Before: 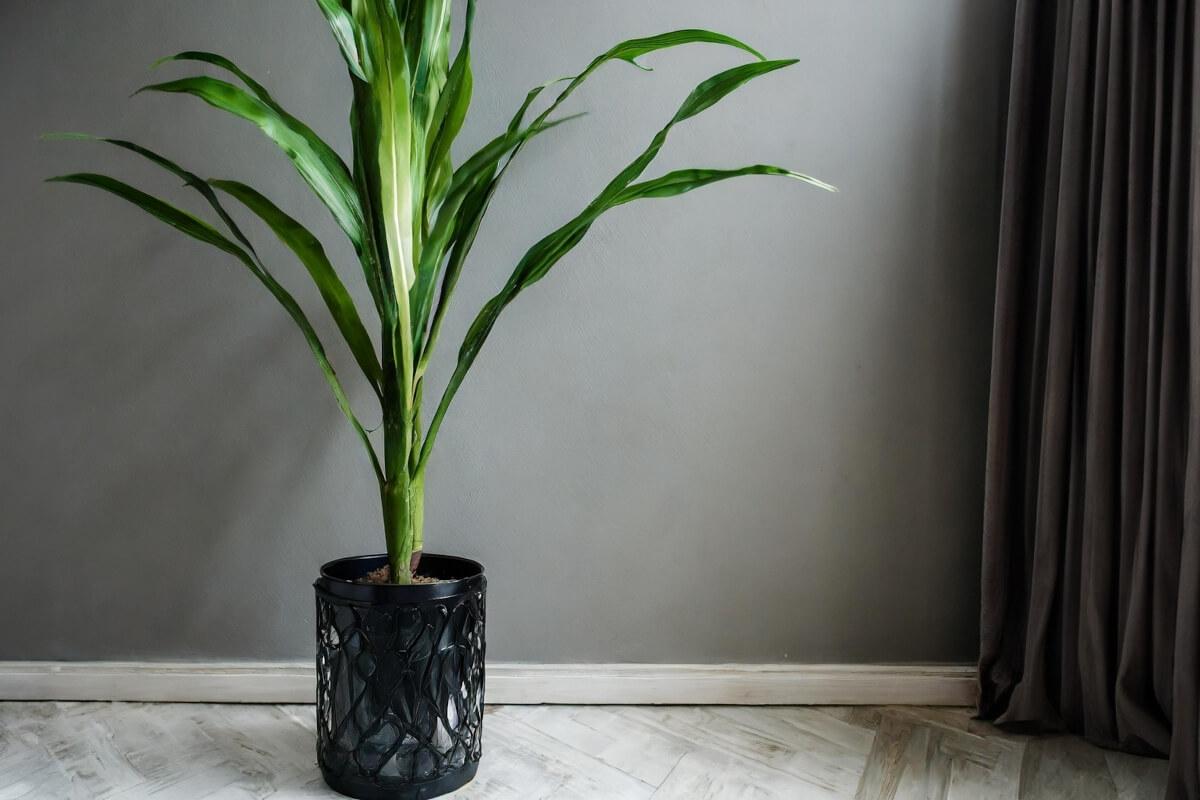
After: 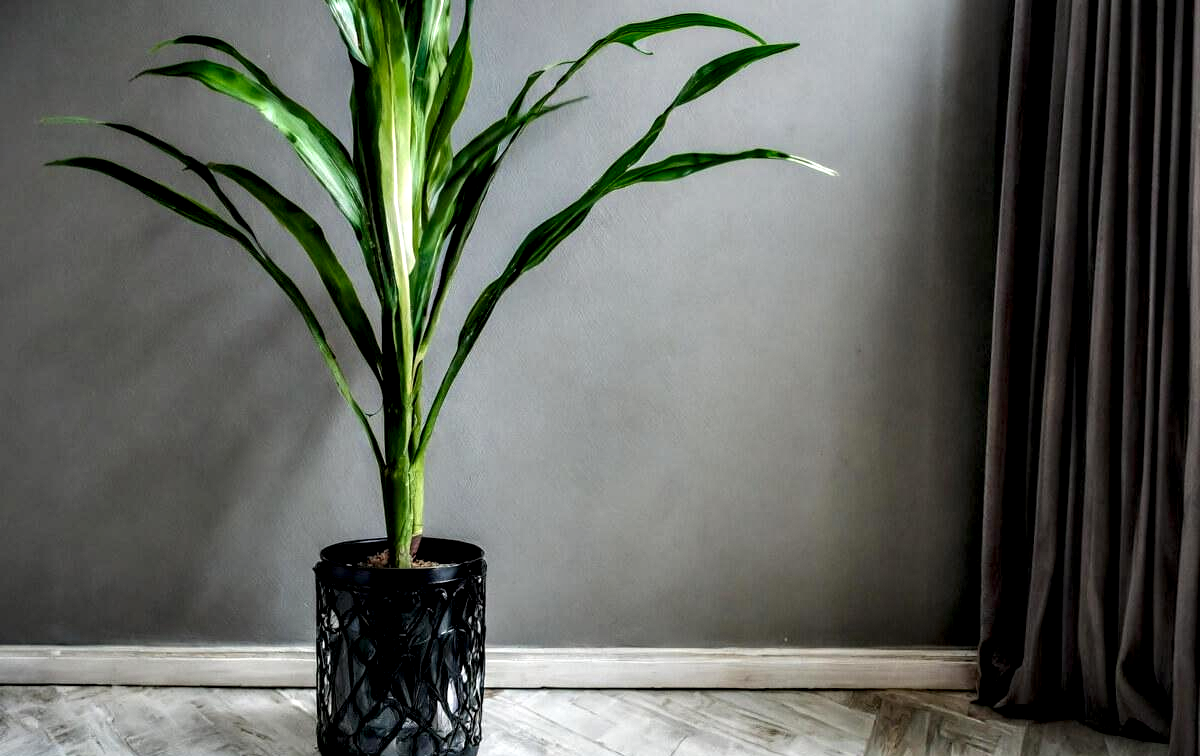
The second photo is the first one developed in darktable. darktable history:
crop and rotate: top 2.122%, bottom 3.278%
contrast equalizer: y [[0.6 ×6], [0.55 ×6], [0 ×6], [0 ×6], [0 ×6]]
local contrast: detail 130%
